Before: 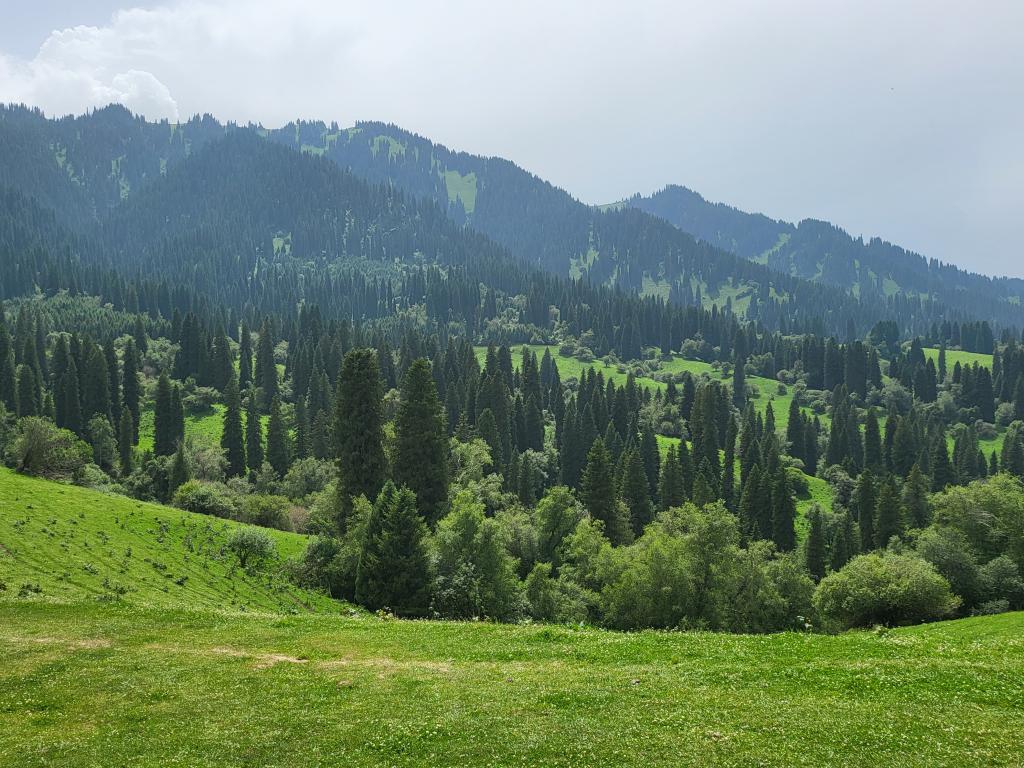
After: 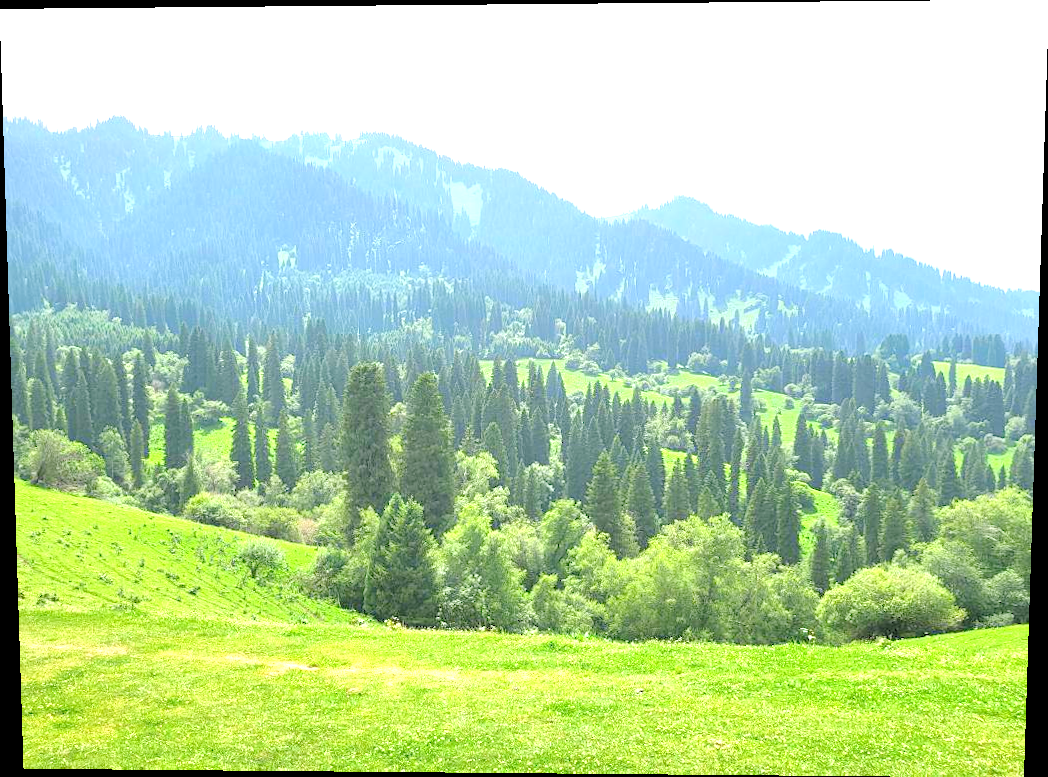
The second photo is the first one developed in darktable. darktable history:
levels: levels [0.072, 0.414, 0.976]
white balance: emerald 1
rotate and perspective: lens shift (vertical) 0.048, lens shift (horizontal) -0.024, automatic cropping off
exposure: black level correction 0, exposure 1.6 EV, compensate exposure bias true, compensate highlight preservation false
